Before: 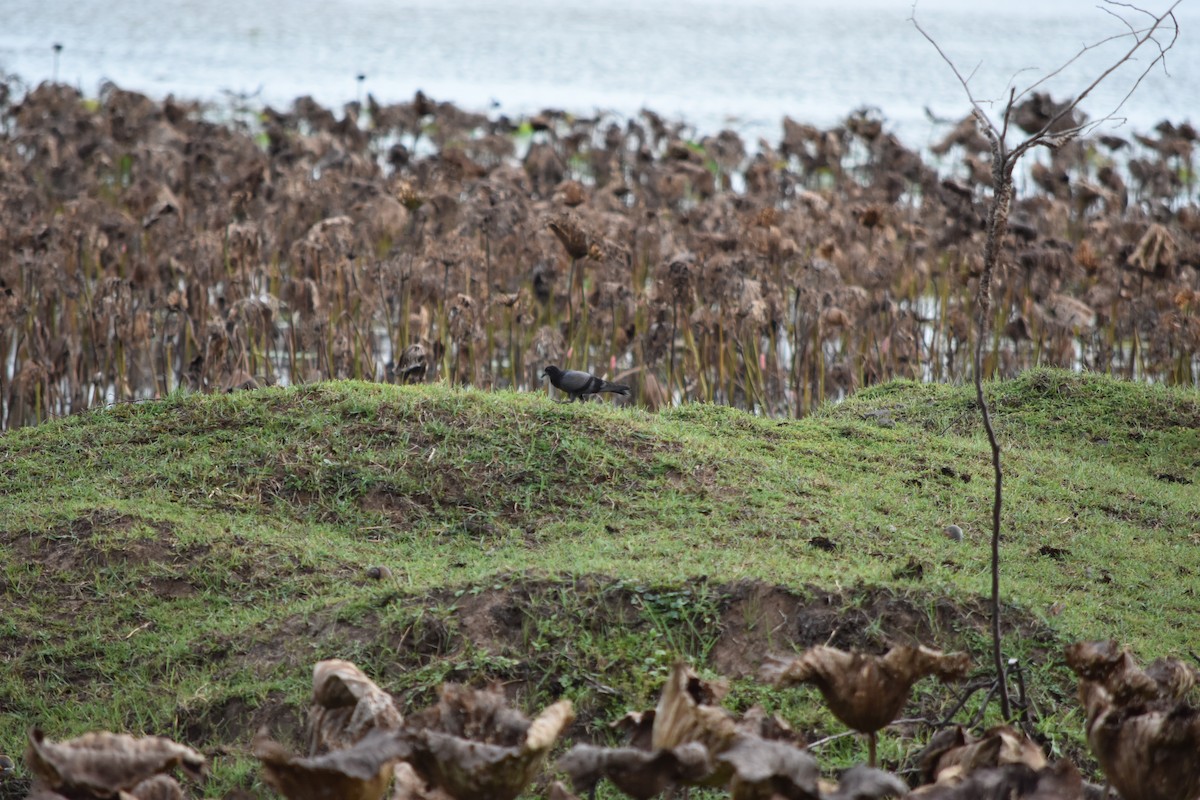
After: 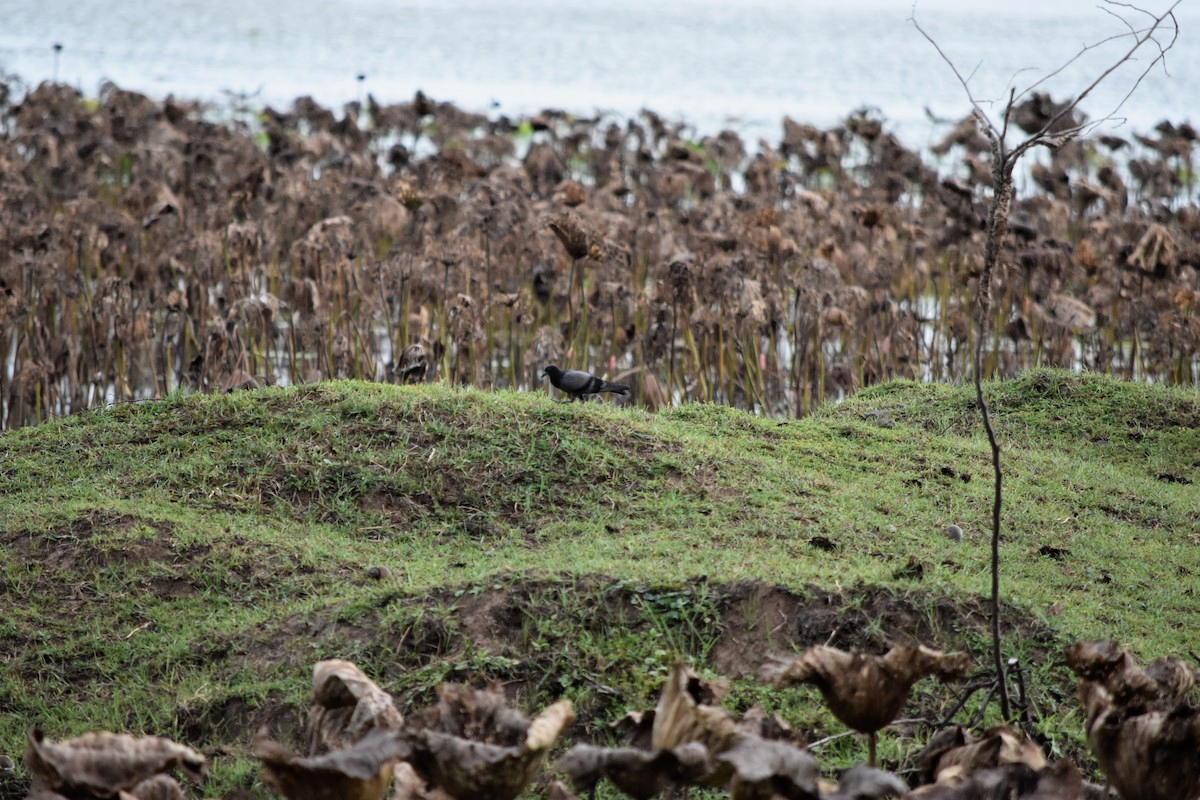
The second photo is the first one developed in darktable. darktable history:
filmic rgb: black relative exposure -12.8 EV, white relative exposure 2.8 EV, threshold 3 EV, target black luminance 0%, hardness 8.54, latitude 70.41%, contrast 1.133, shadows ↔ highlights balance -0.395%, color science v4 (2020), enable highlight reconstruction true
